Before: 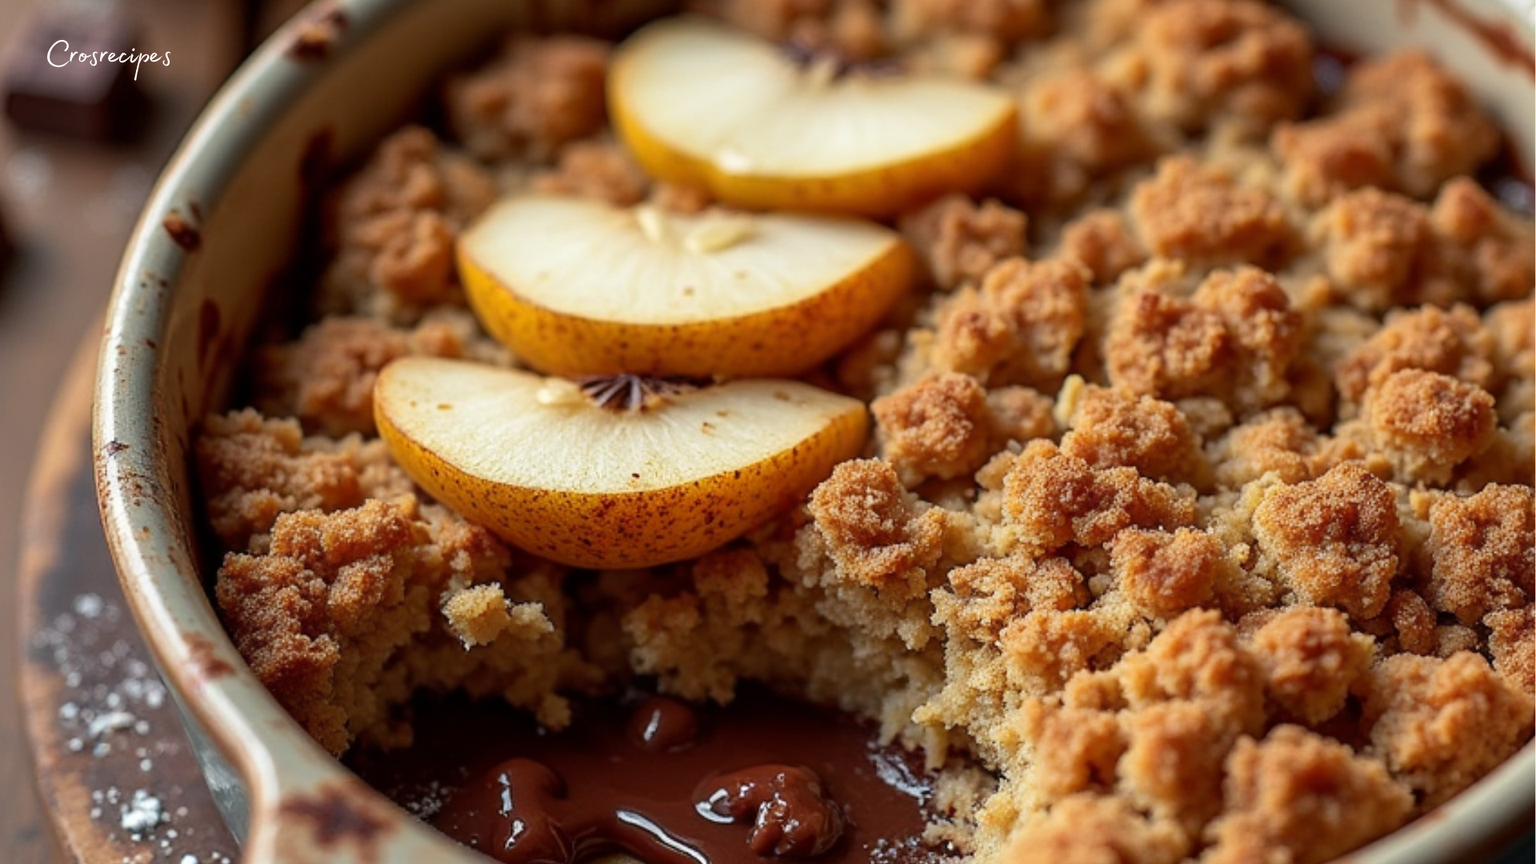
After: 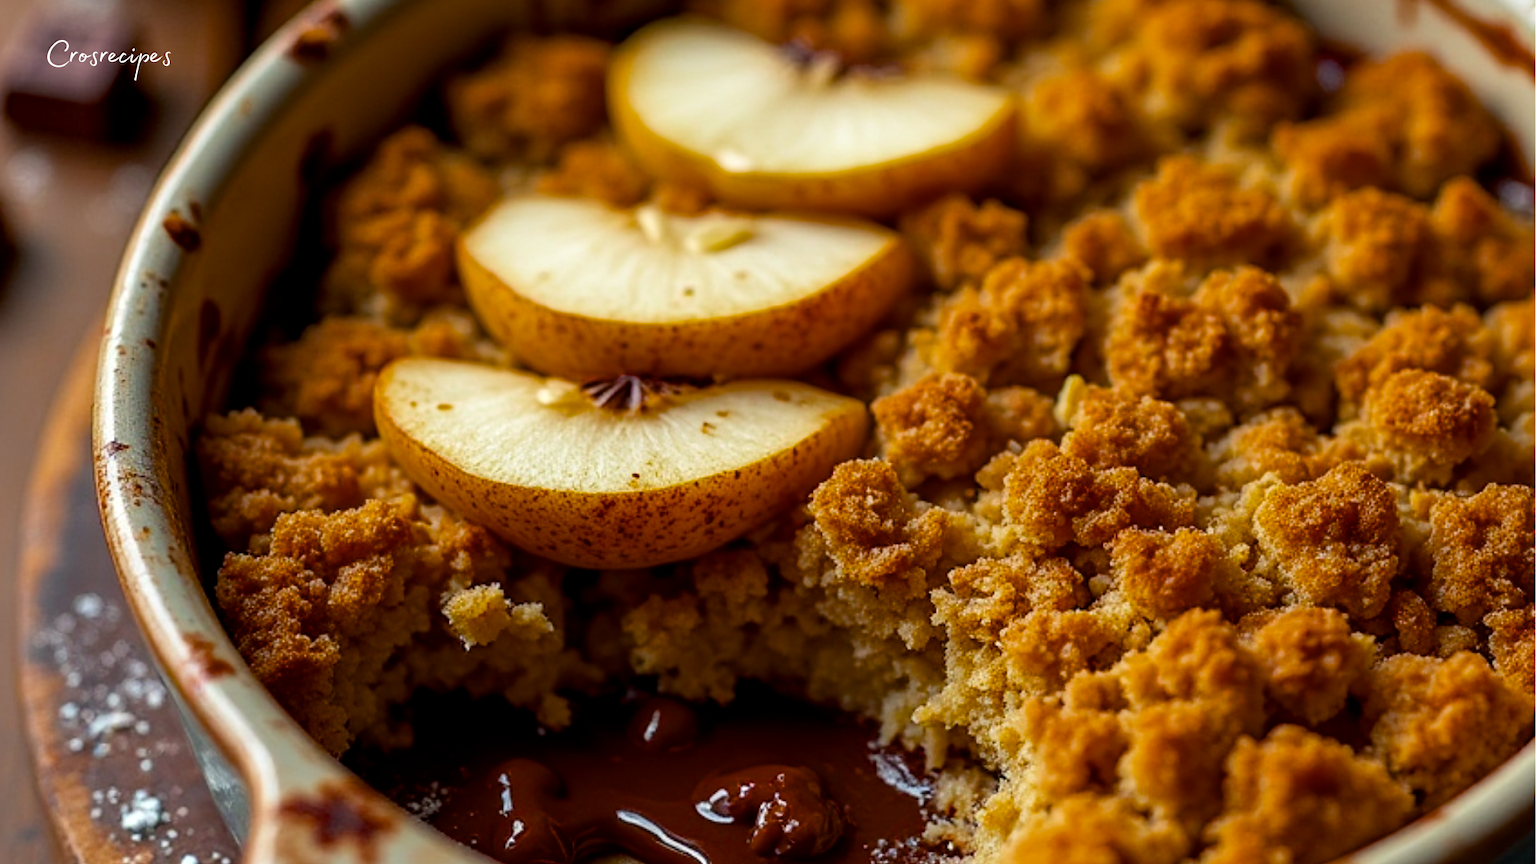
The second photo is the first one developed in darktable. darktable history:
color balance rgb: perceptual saturation grading › global saturation 30.112%, global vibrance 16.265%, saturation formula JzAzBz (2021)
local contrast: highlights 100%, shadows 97%, detail 119%, midtone range 0.2
